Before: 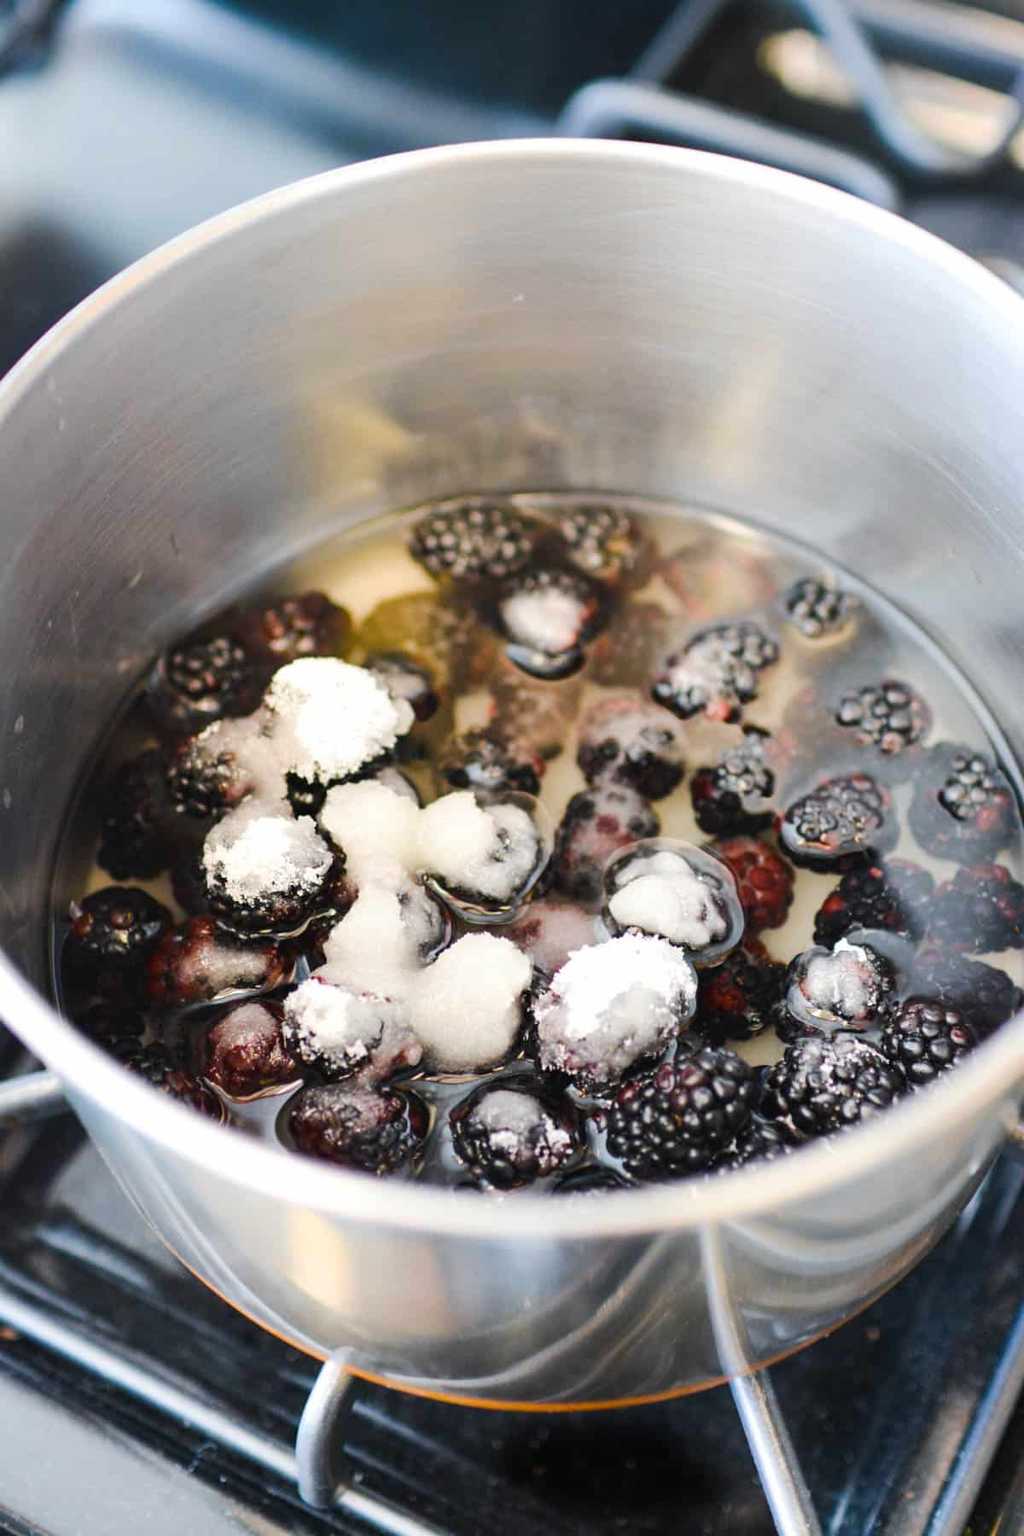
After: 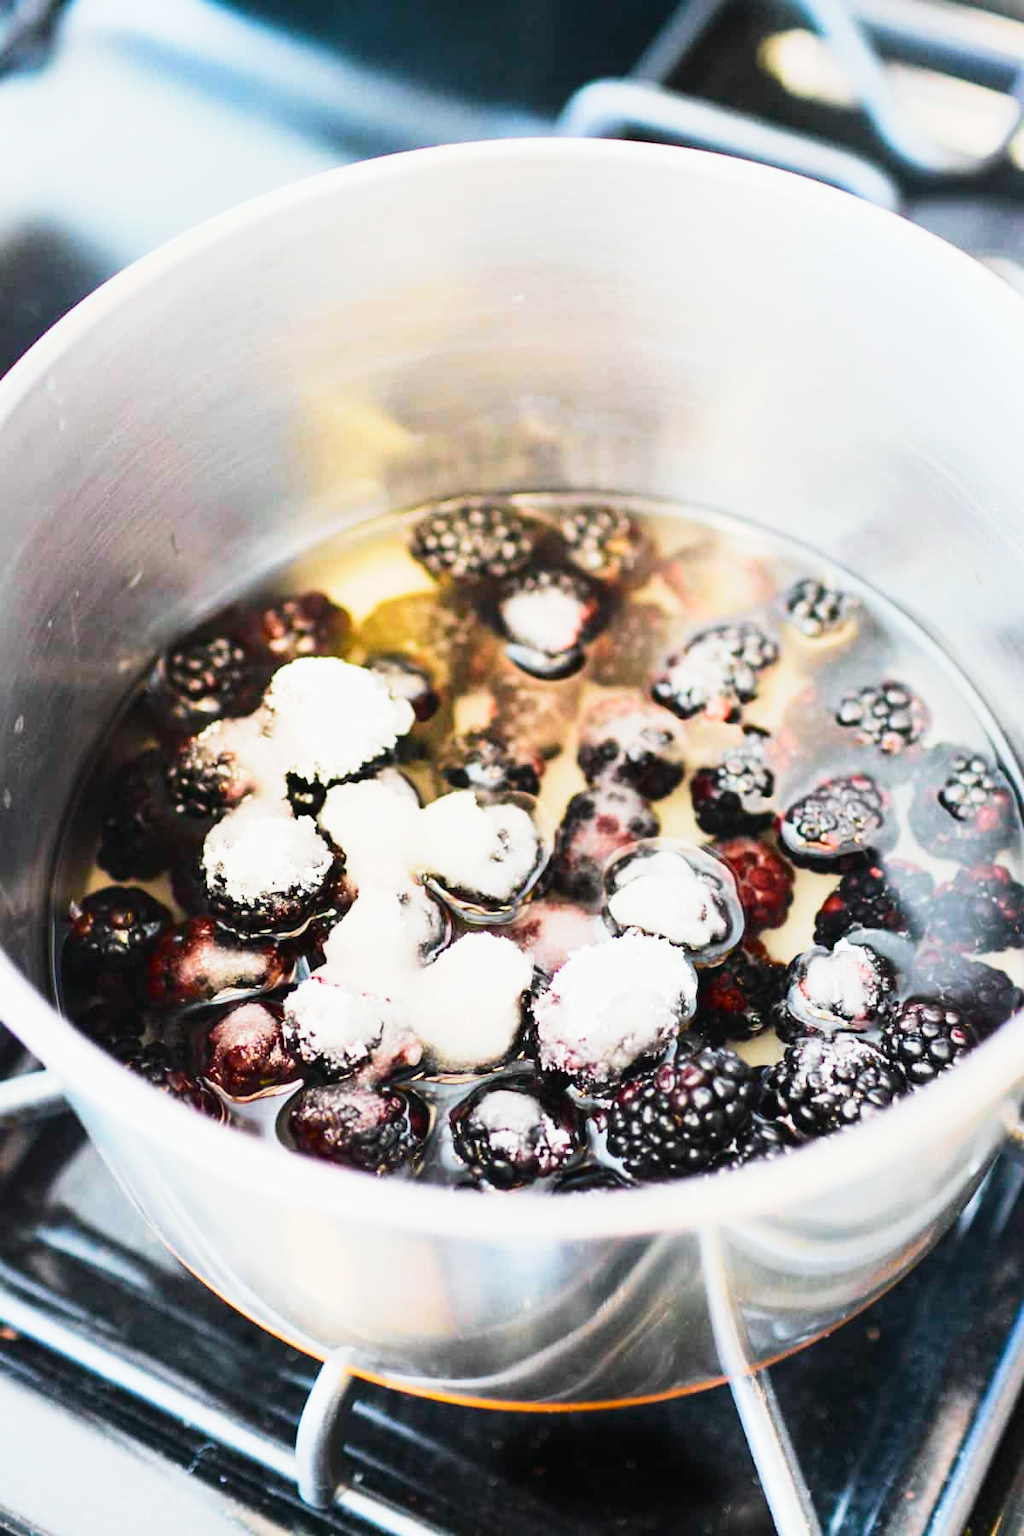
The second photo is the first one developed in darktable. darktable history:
tone curve: curves: ch0 [(0, 0.01) (0.037, 0.032) (0.131, 0.108) (0.275, 0.258) (0.483, 0.512) (0.61, 0.661) (0.696, 0.742) (0.792, 0.834) (0.911, 0.936) (0.997, 0.995)]; ch1 [(0, 0) (0.308, 0.29) (0.425, 0.411) (0.503, 0.502) (0.551, 0.563) (0.683, 0.706) (0.746, 0.77) (1, 1)]; ch2 [(0, 0) (0.246, 0.233) (0.36, 0.352) (0.415, 0.415) (0.485, 0.487) (0.502, 0.502) (0.525, 0.523) (0.545, 0.552) (0.587, 0.6) (0.636, 0.652) (0.711, 0.729) (0.845, 0.855) (0.998, 0.977)], color space Lab, independent channels, preserve colors none
tone equalizer: -8 EV -0.45 EV, -7 EV -0.378 EV, -6 EV -0.331 EV, -5 EV -0.187 EV, -3 EV 0.212 EV, -2 EV 0.316 EV, -1 EV 0.407 EV, +0 EV 0.419 EV, mask exposure compensation -0.502 EV
base curve: curves: ch0 [(0, 0) (0.088, 0.125) (0.176, 0.251) (0.354, 0.501) (0.613, 0.749) (1, 0.877)], preserve colors none
